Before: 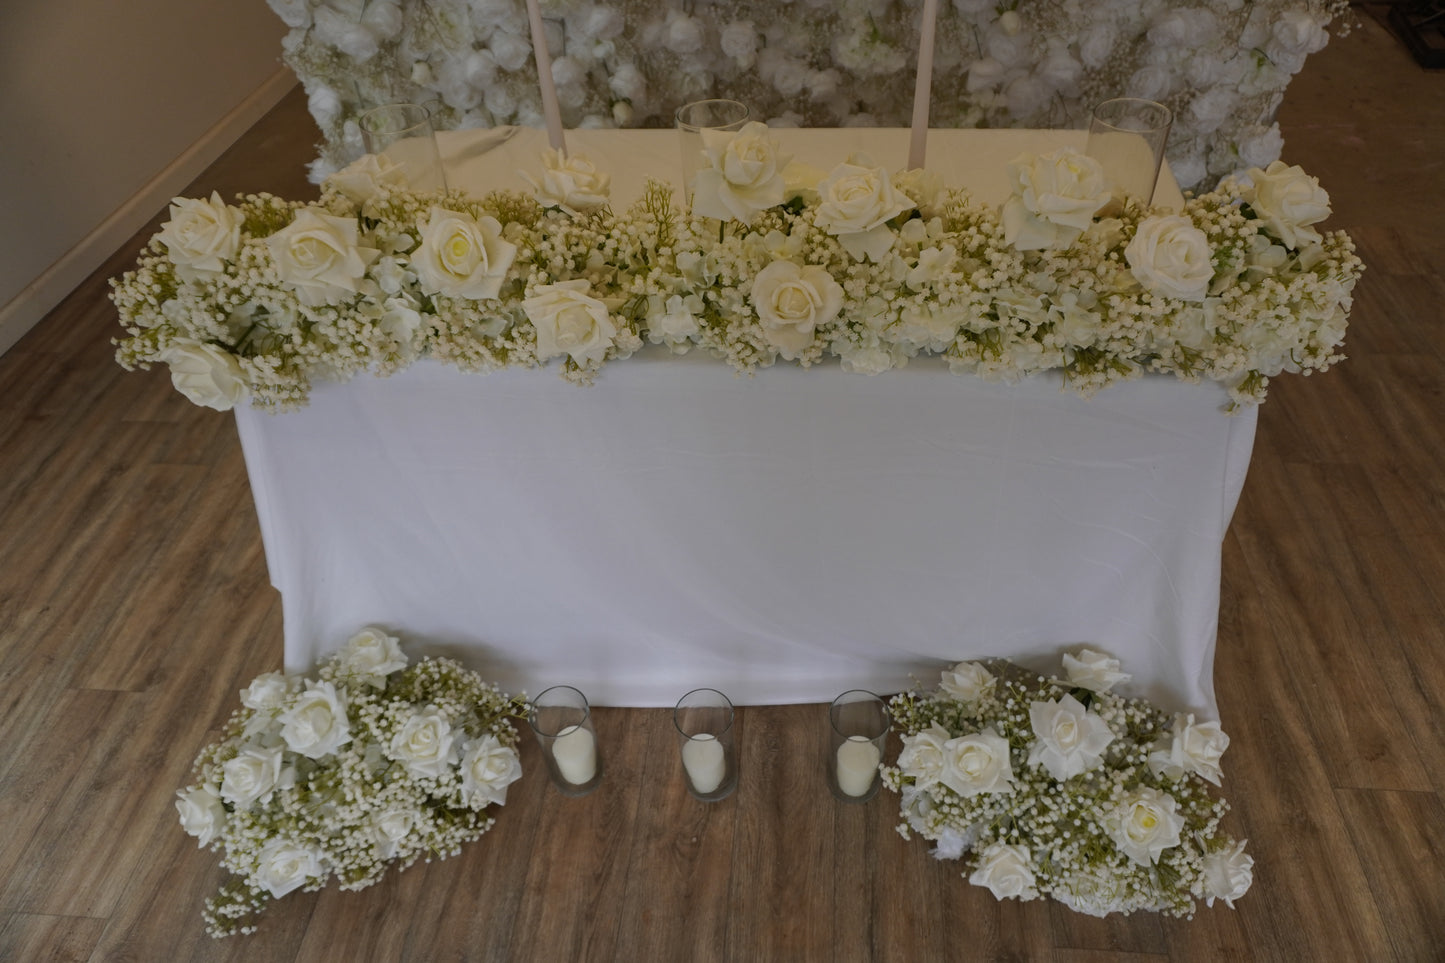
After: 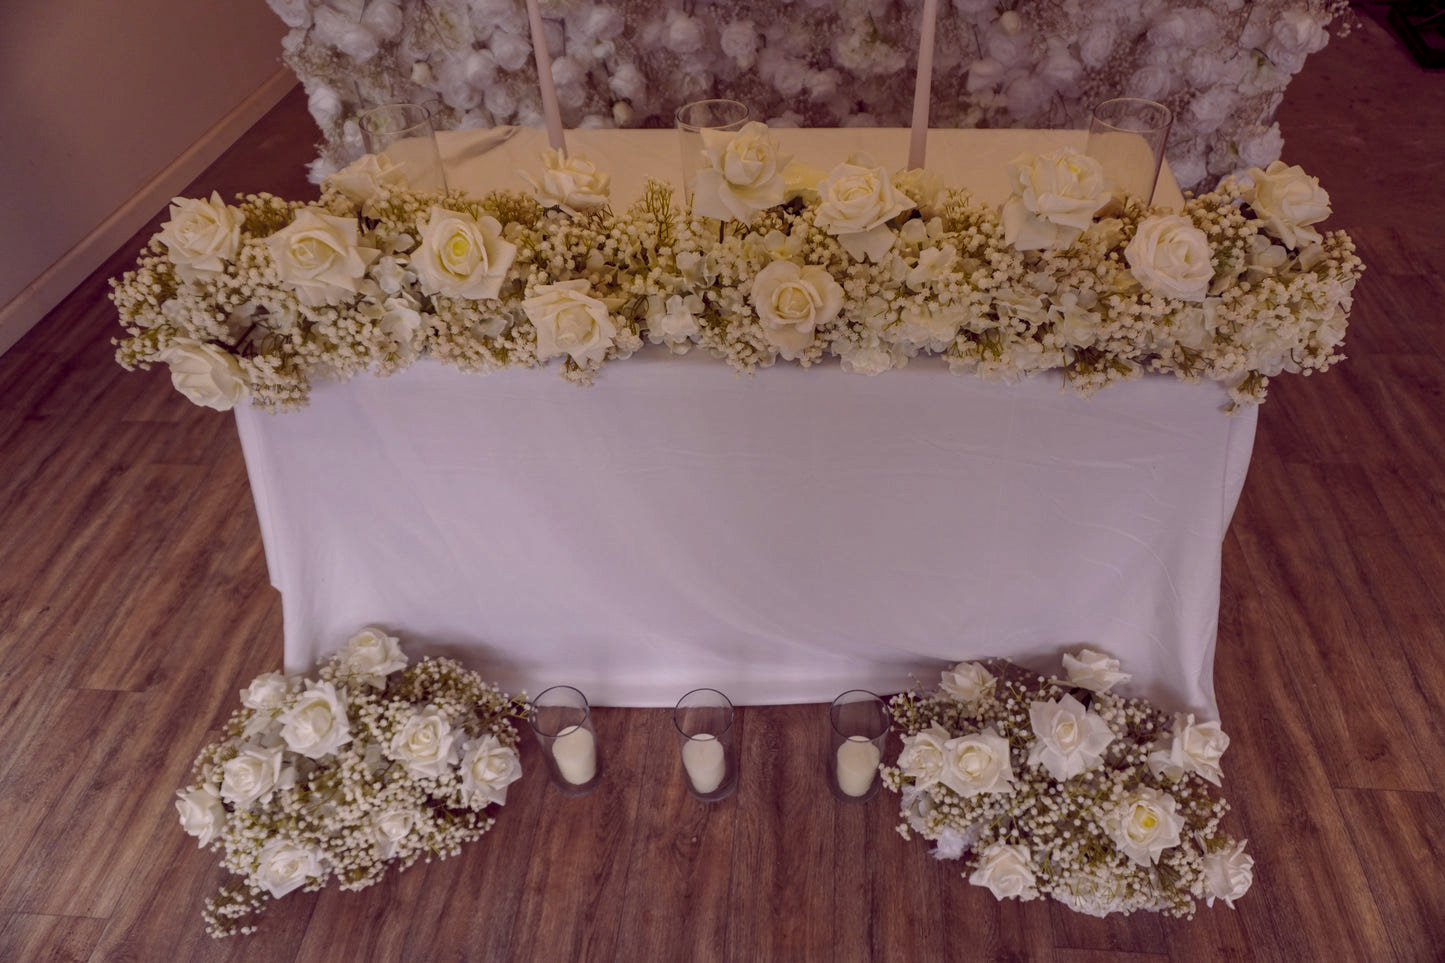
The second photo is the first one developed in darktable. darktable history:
contrast brightness saturation: saturation -0.17
color balance rgb: shadows lift › chroma 6.43%, shadows lift › hue 305.74°, highlights gain › chroma 2.43%, highlights gain › hue 35.74°, global offset › chroma 0.28%, global offset › hue 320.29°, linear chroma grading › global chroma 5.5%, perceptual saturation grading › global saturation 30%, contrast 5.15%
local contrast: on, module defaults
